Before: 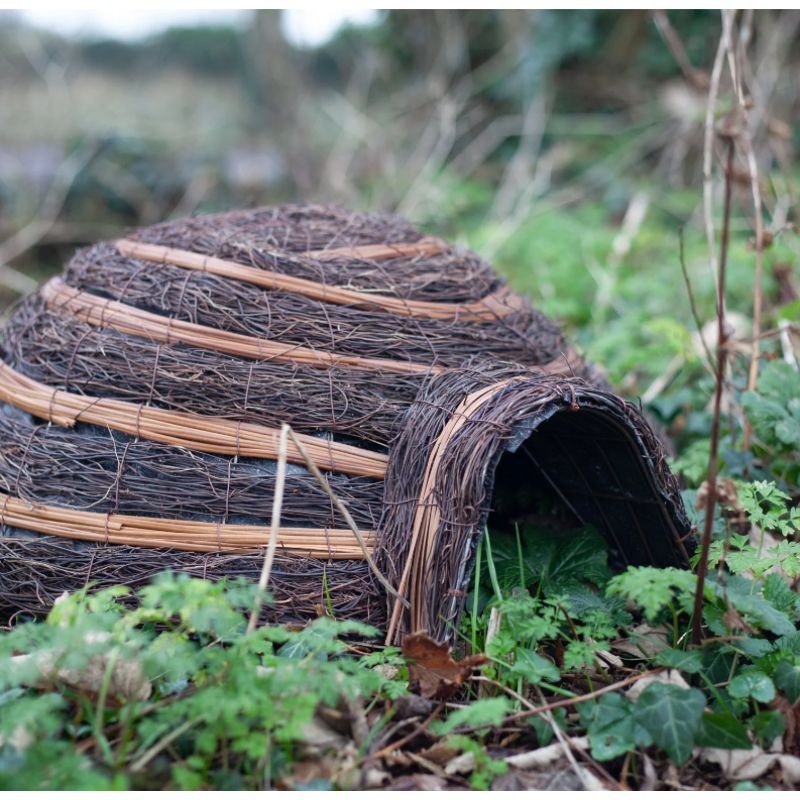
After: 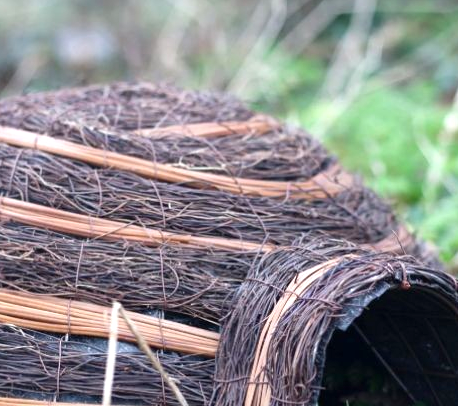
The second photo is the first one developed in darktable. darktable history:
crop: left 21.2%, top 15.27%, right 21.504%, bottom 33.883%
exposure: exposure 0.61 EV, compensate highlight preservation false
